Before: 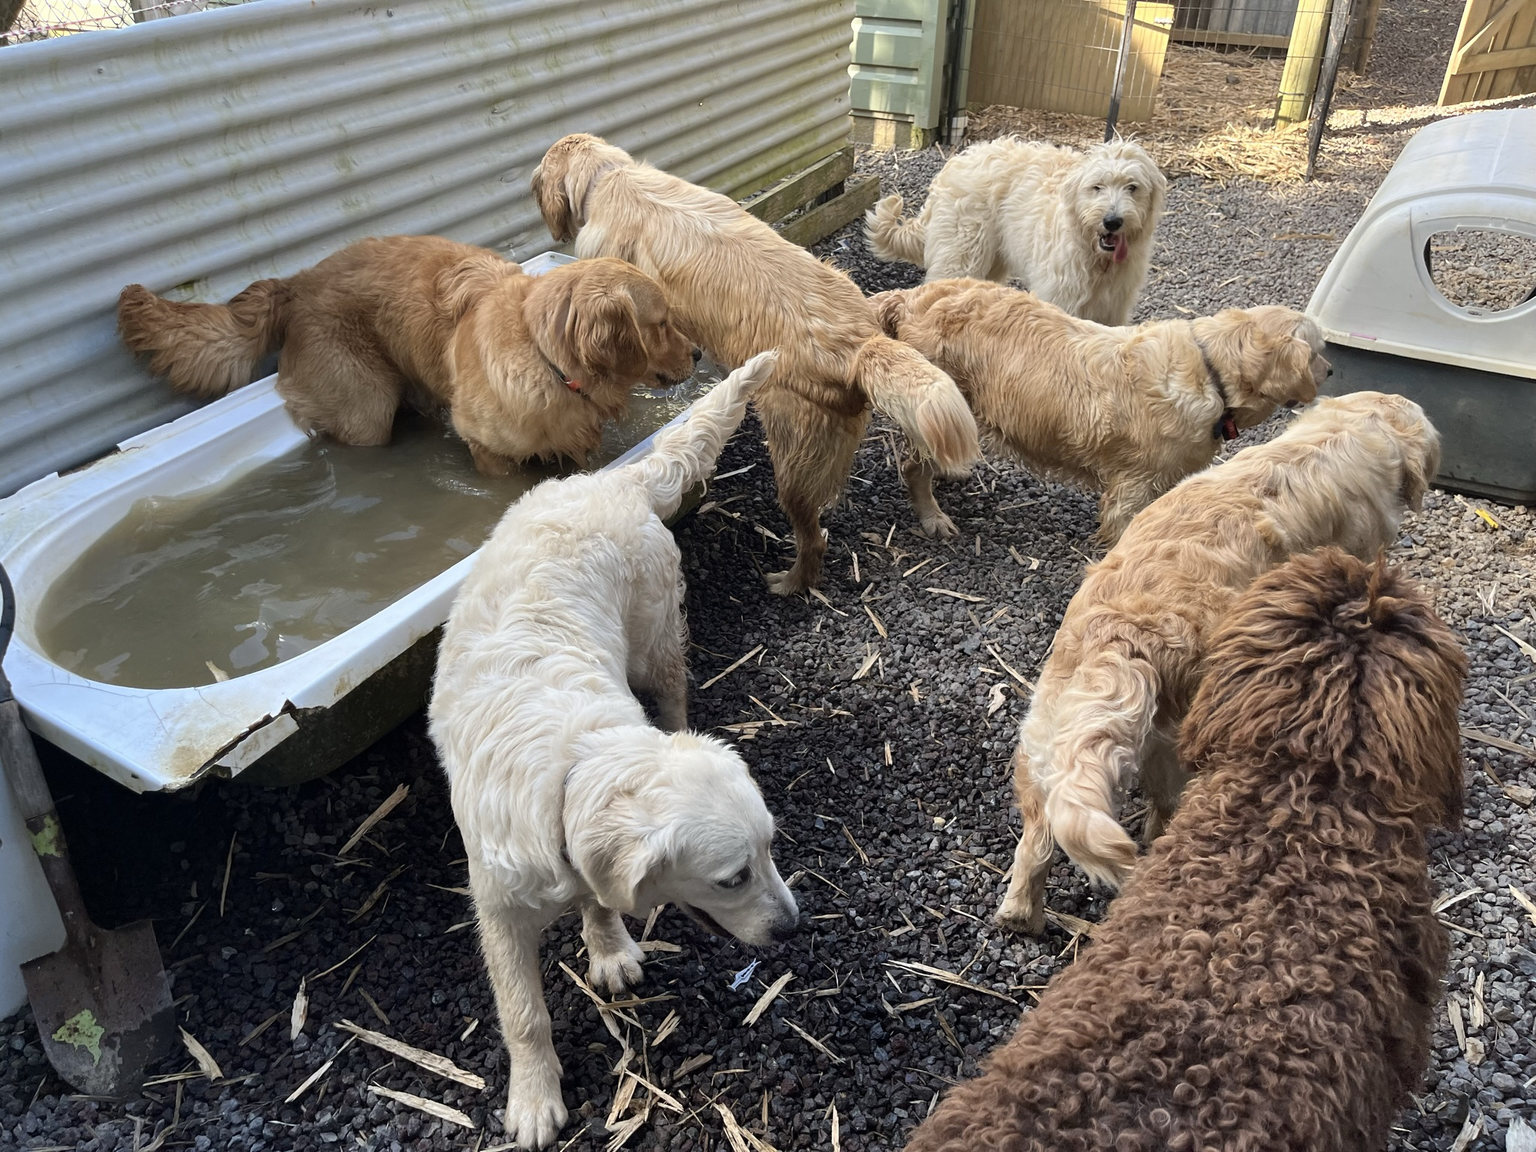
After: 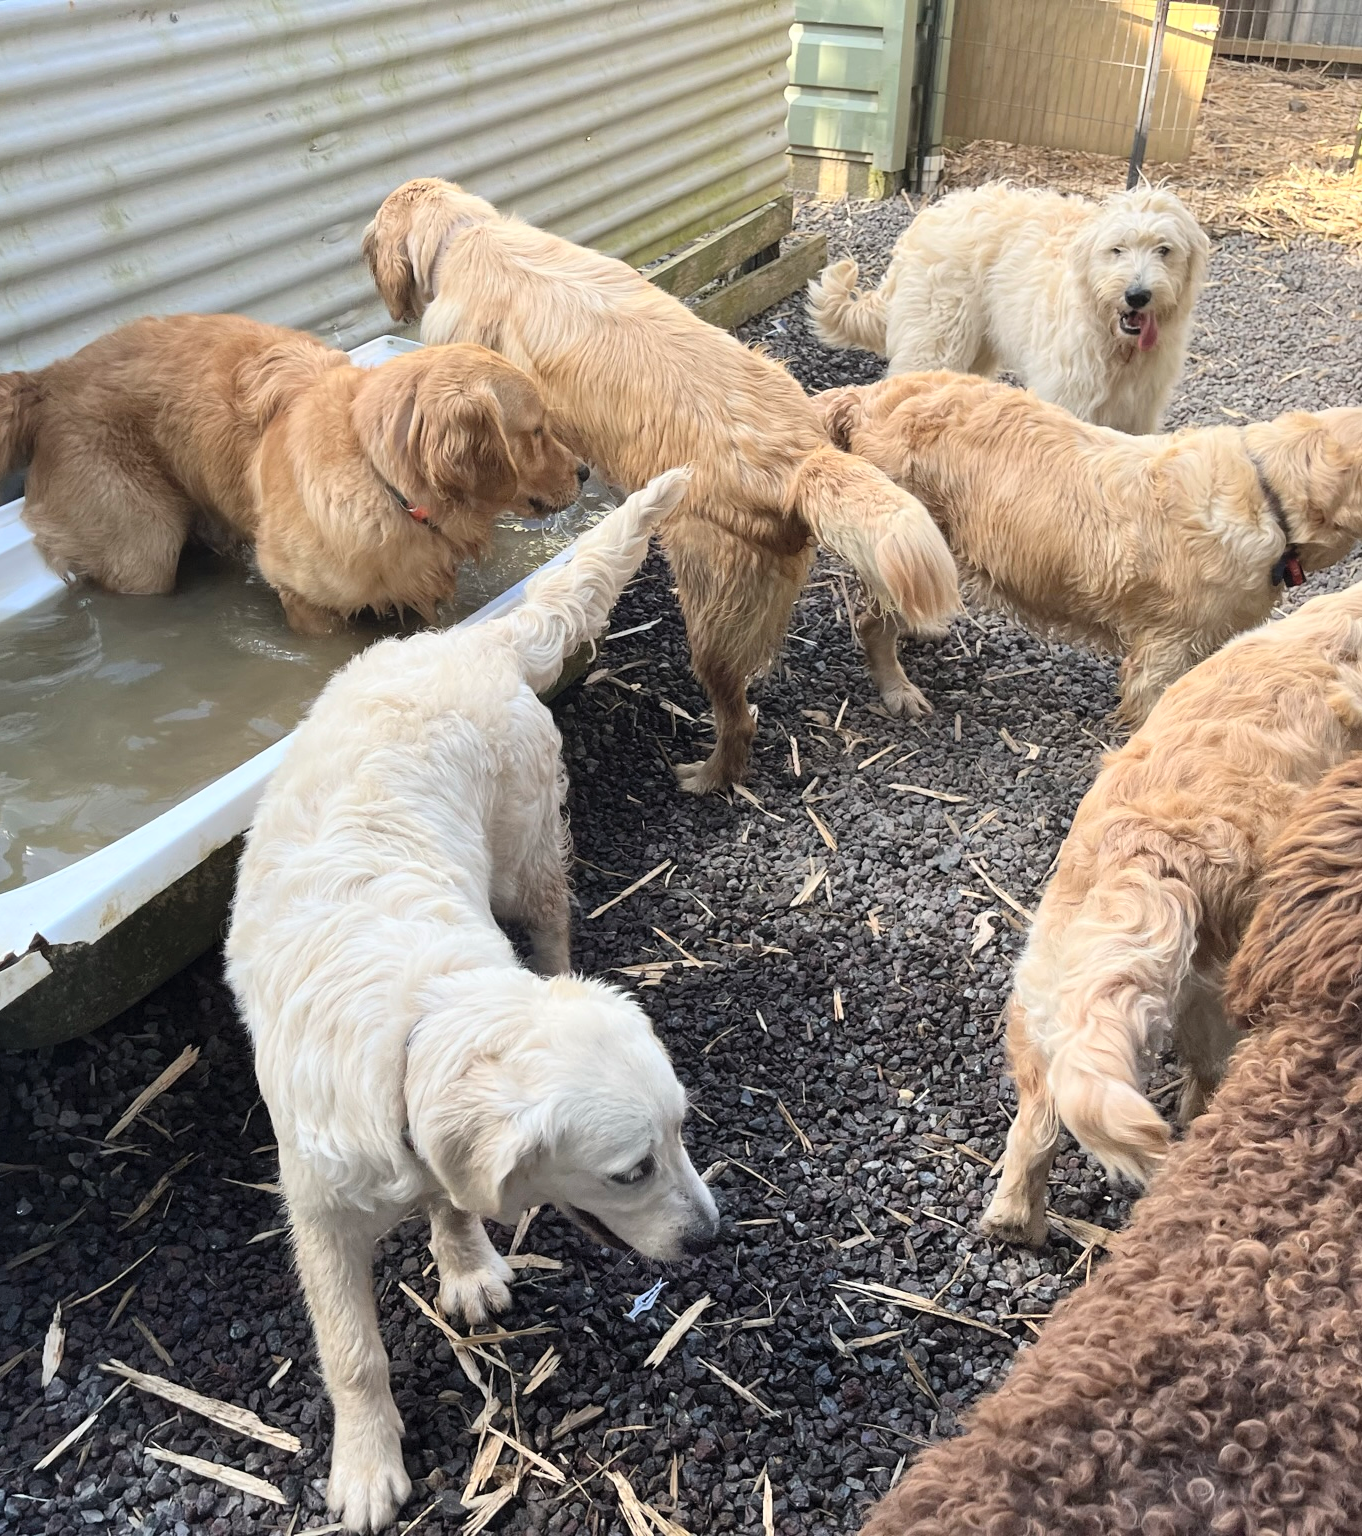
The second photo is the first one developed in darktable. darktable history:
crop: left 16.899%, right 16.556%
contrast brightness saturation: contrast 0.14, brightness 0.21
